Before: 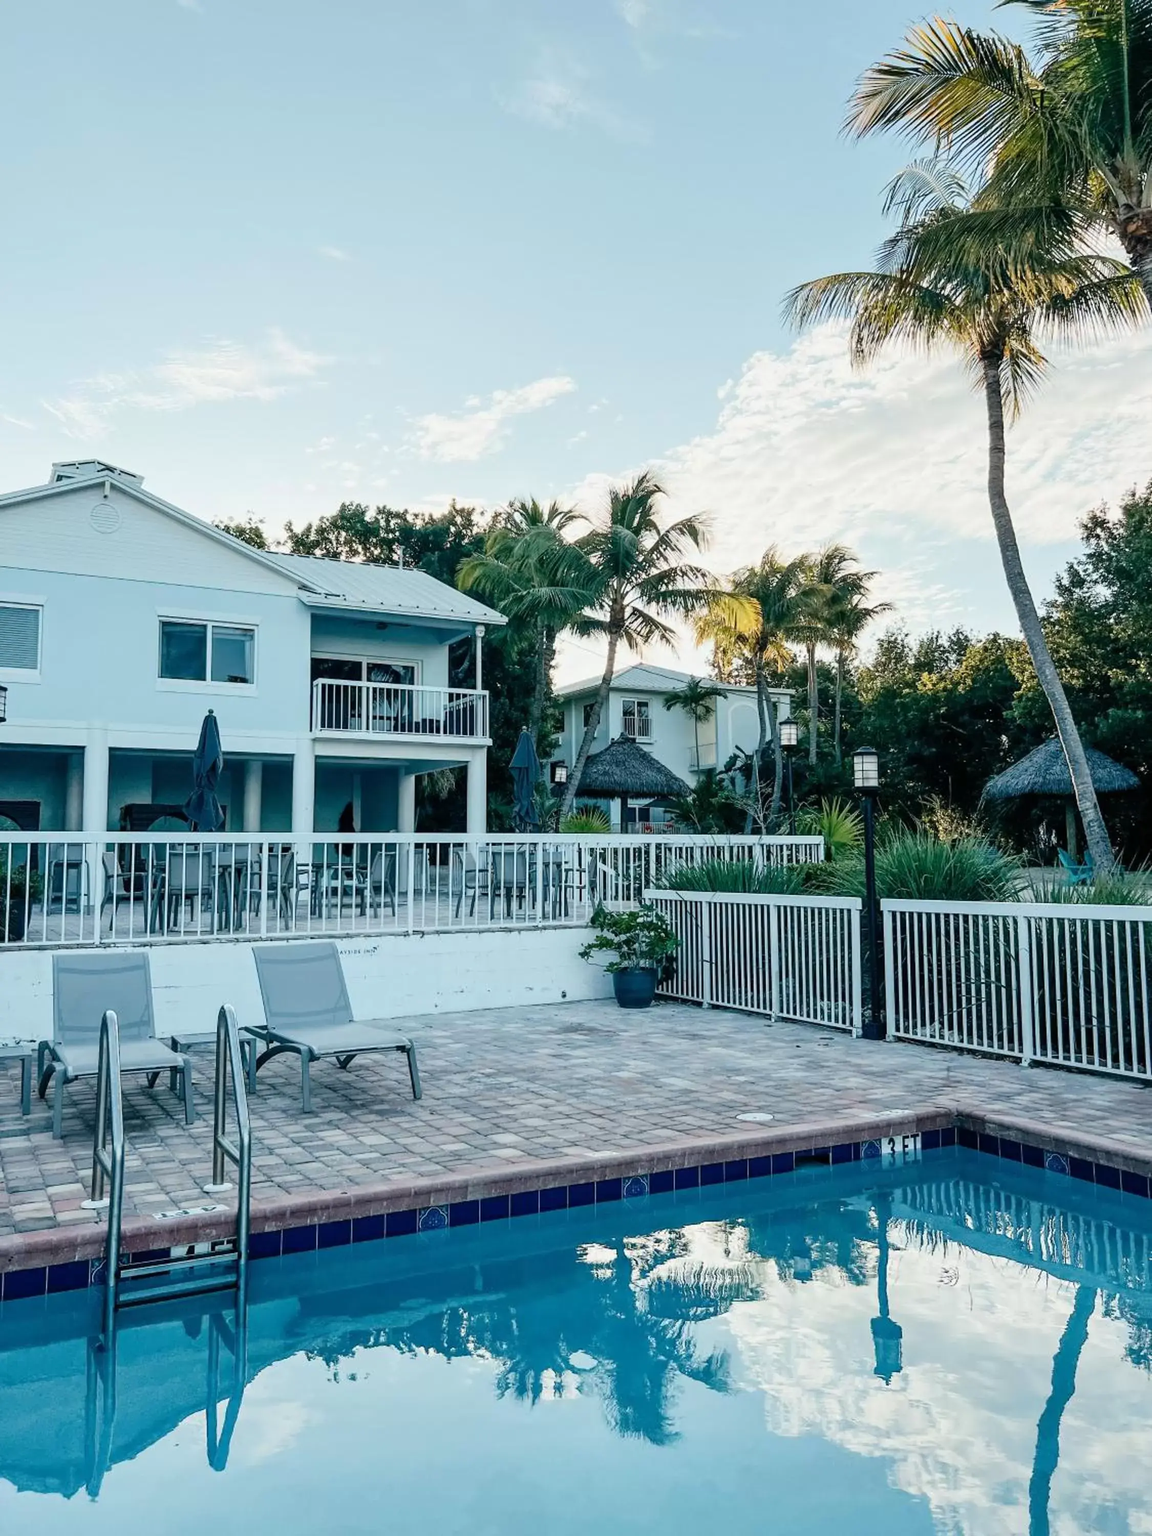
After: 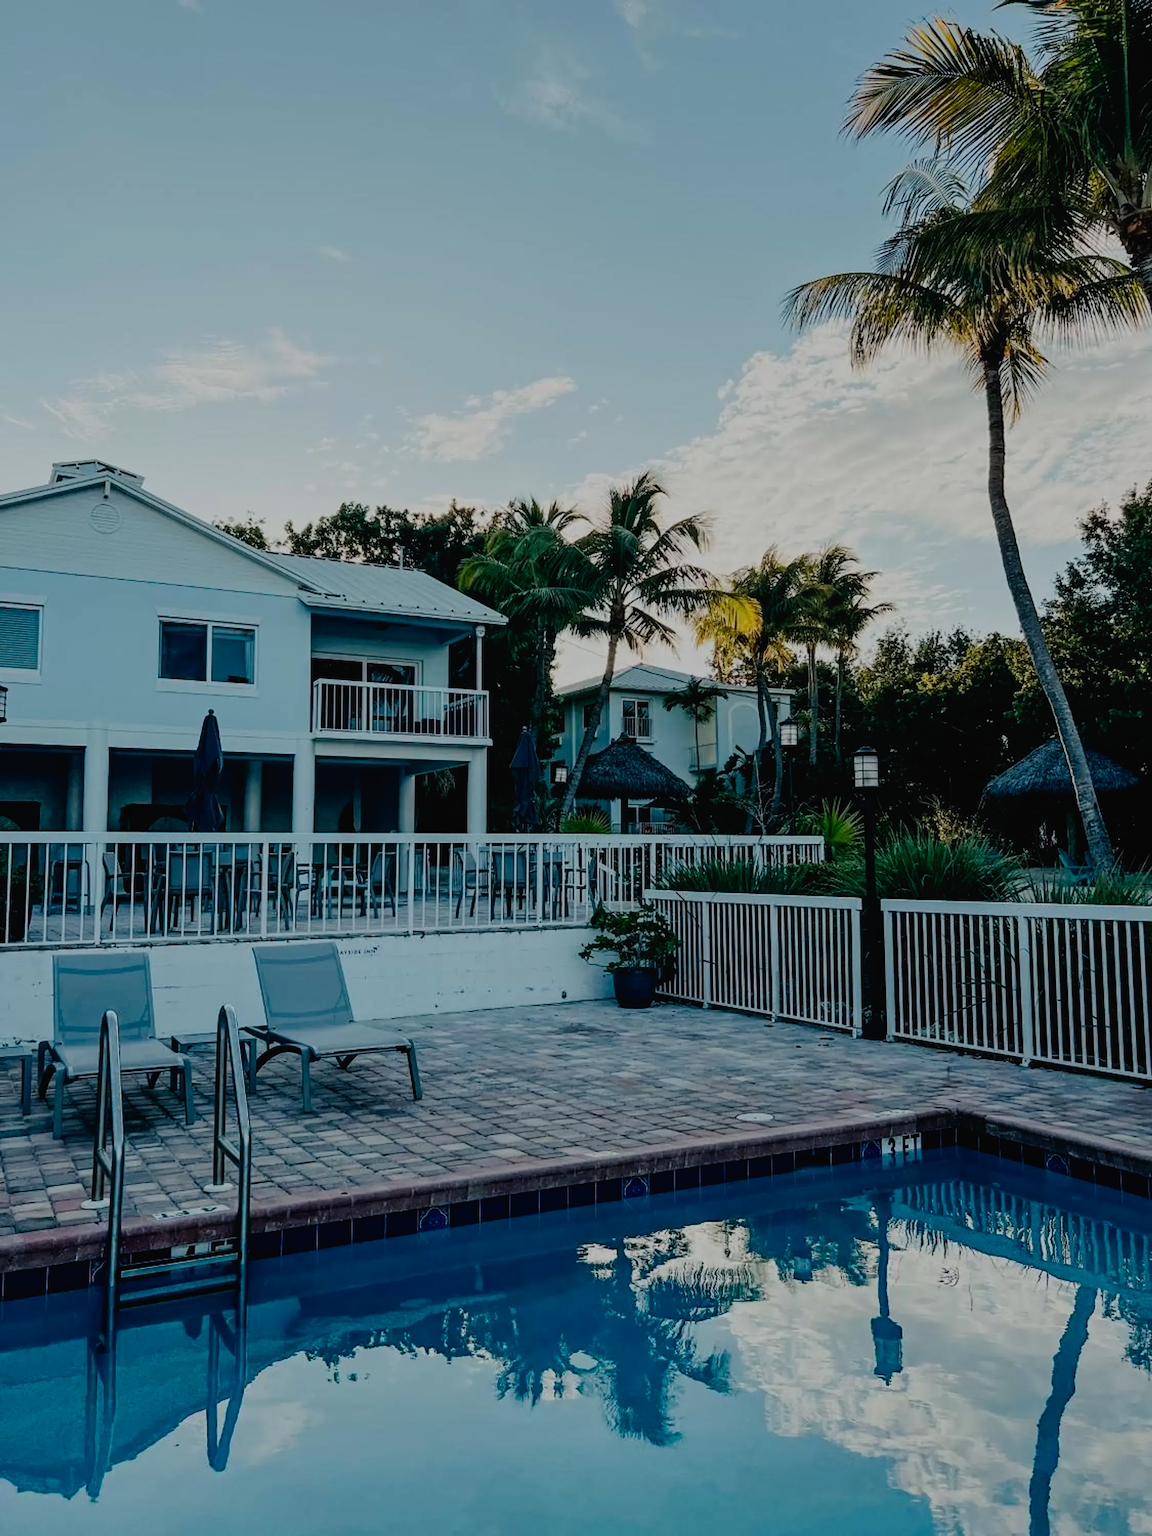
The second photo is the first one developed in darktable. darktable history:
tone curve: curves: ch0 [(0, 0.016) (0.11, 0.039) (0.259, 0.235) (0.383, 0.437) (0.499, 0.597) (0.733, 0.867) (0.843, 0.948) (1, 1)], preserve colors none
exposure: exposure -1.554 EV, compensate highlight preservation false
haze removal: compatibility mode true, adaptive false
